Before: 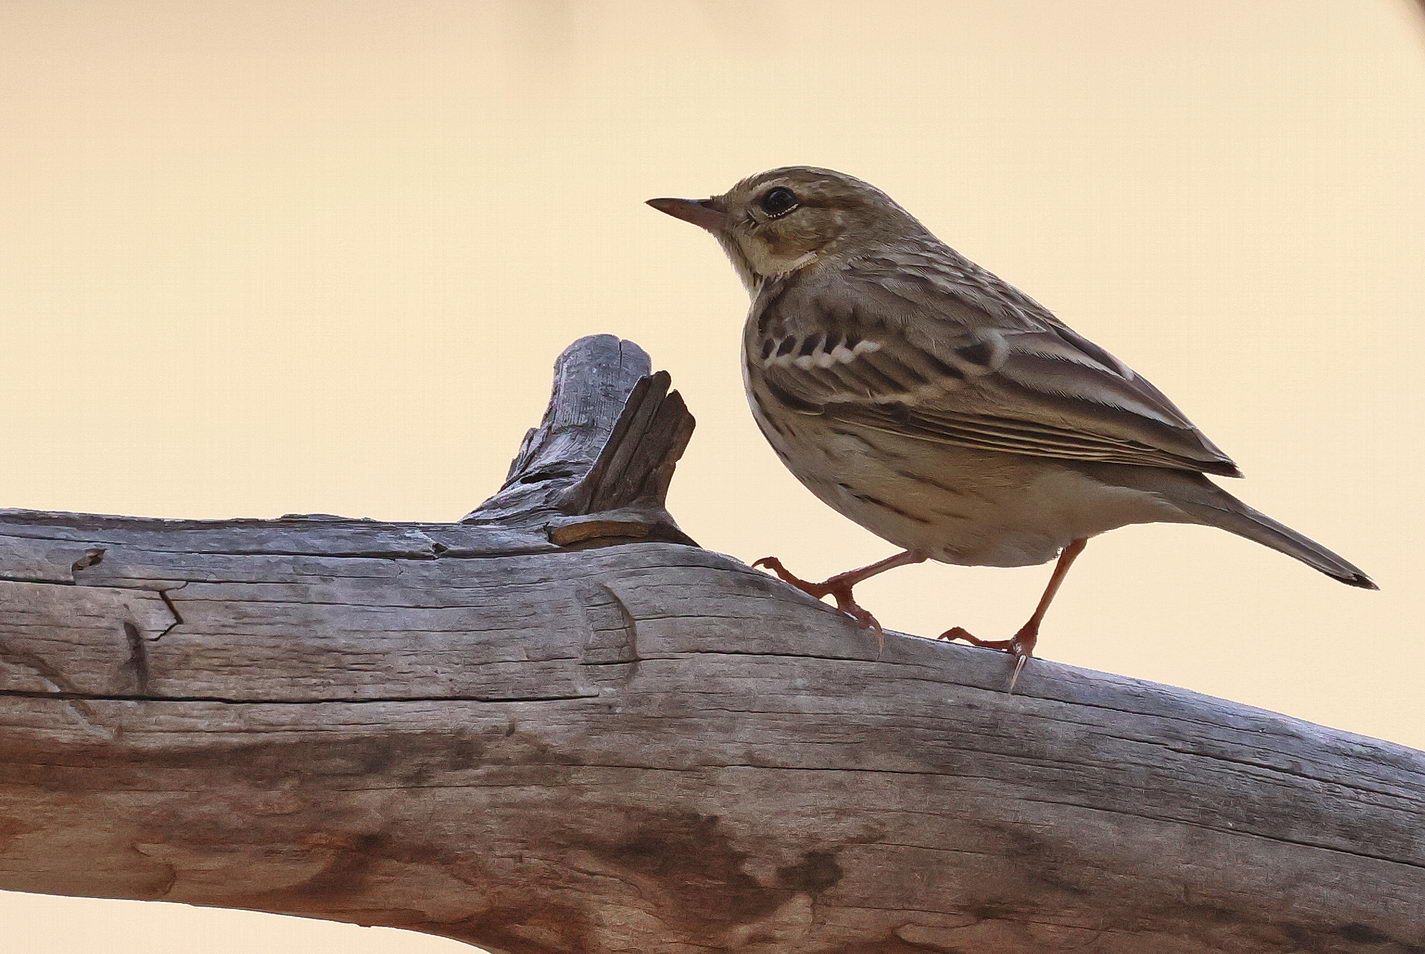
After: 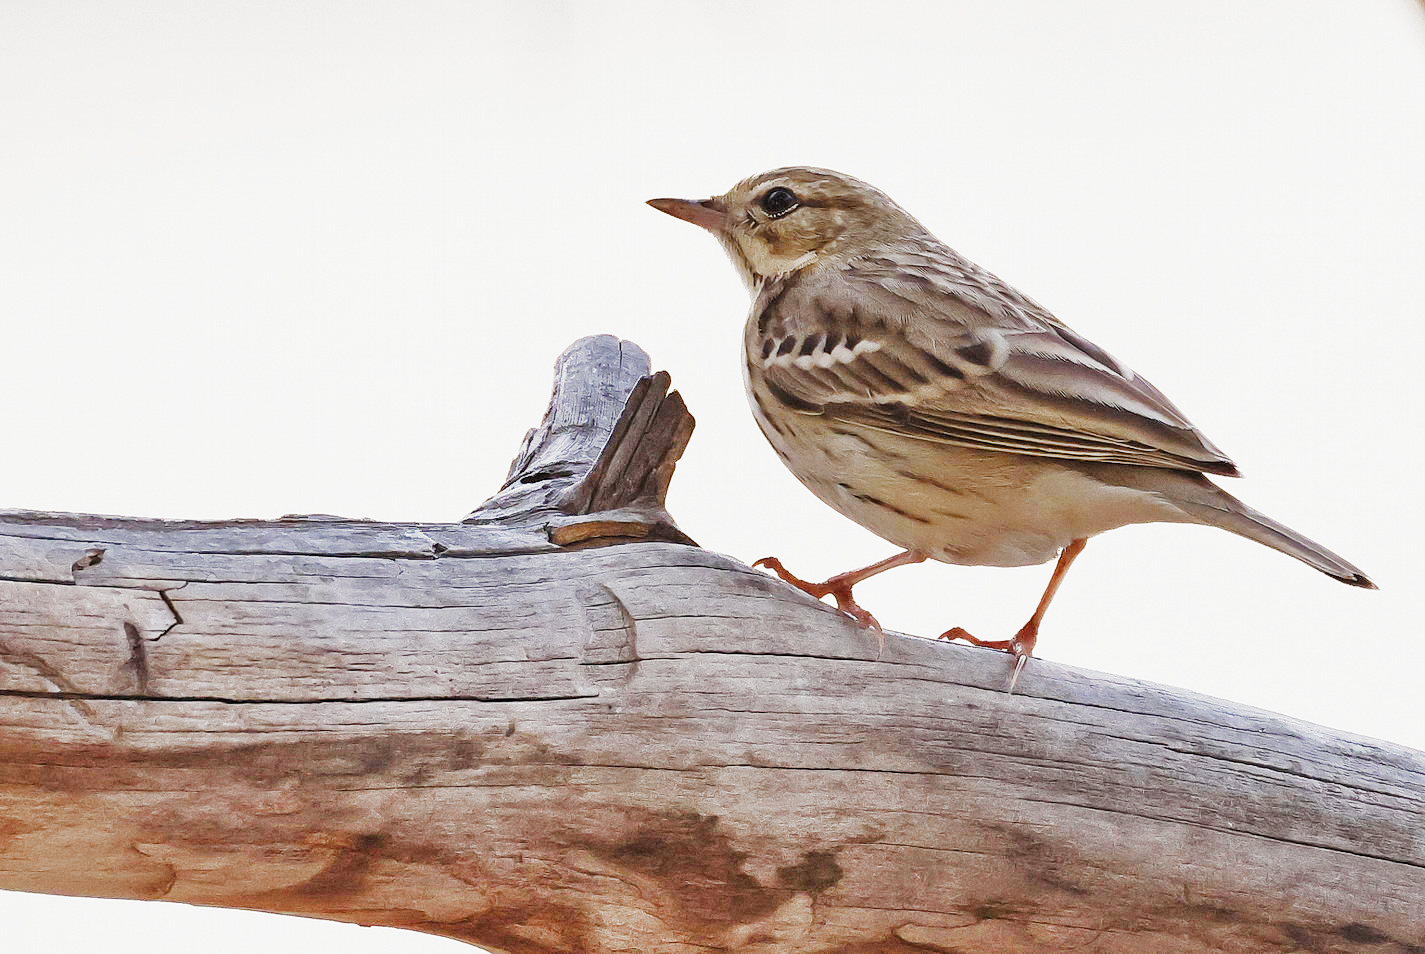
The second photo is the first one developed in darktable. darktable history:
filmic rgb: black relative exposure -5.14 EV, white relative exposure 3.98 EV, hardness 2.9, contrast 1.193, preserve chrominance no, color science v5 (2021), contrast in shadows safe, contrast in highlights safe
exposure: black level correction 0, exposure 1.443 EV, compensate highlight preservation false
